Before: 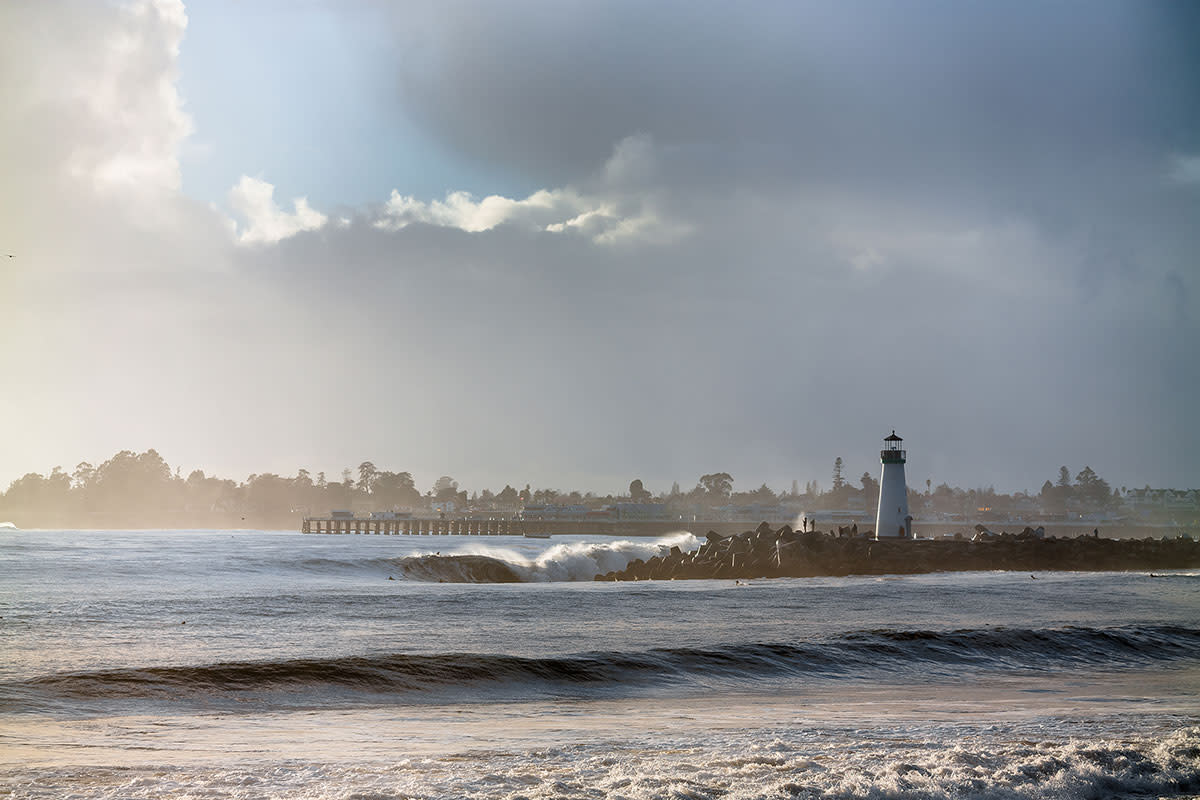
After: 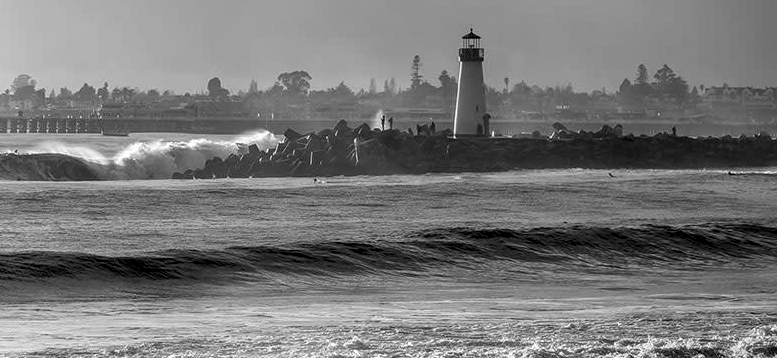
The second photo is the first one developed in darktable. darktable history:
contrast brightness saturation: saturation -0.982
local contrast: detail 130%
crop and rotate: left 35.205%, top 50.298%, bottom 4.847%
